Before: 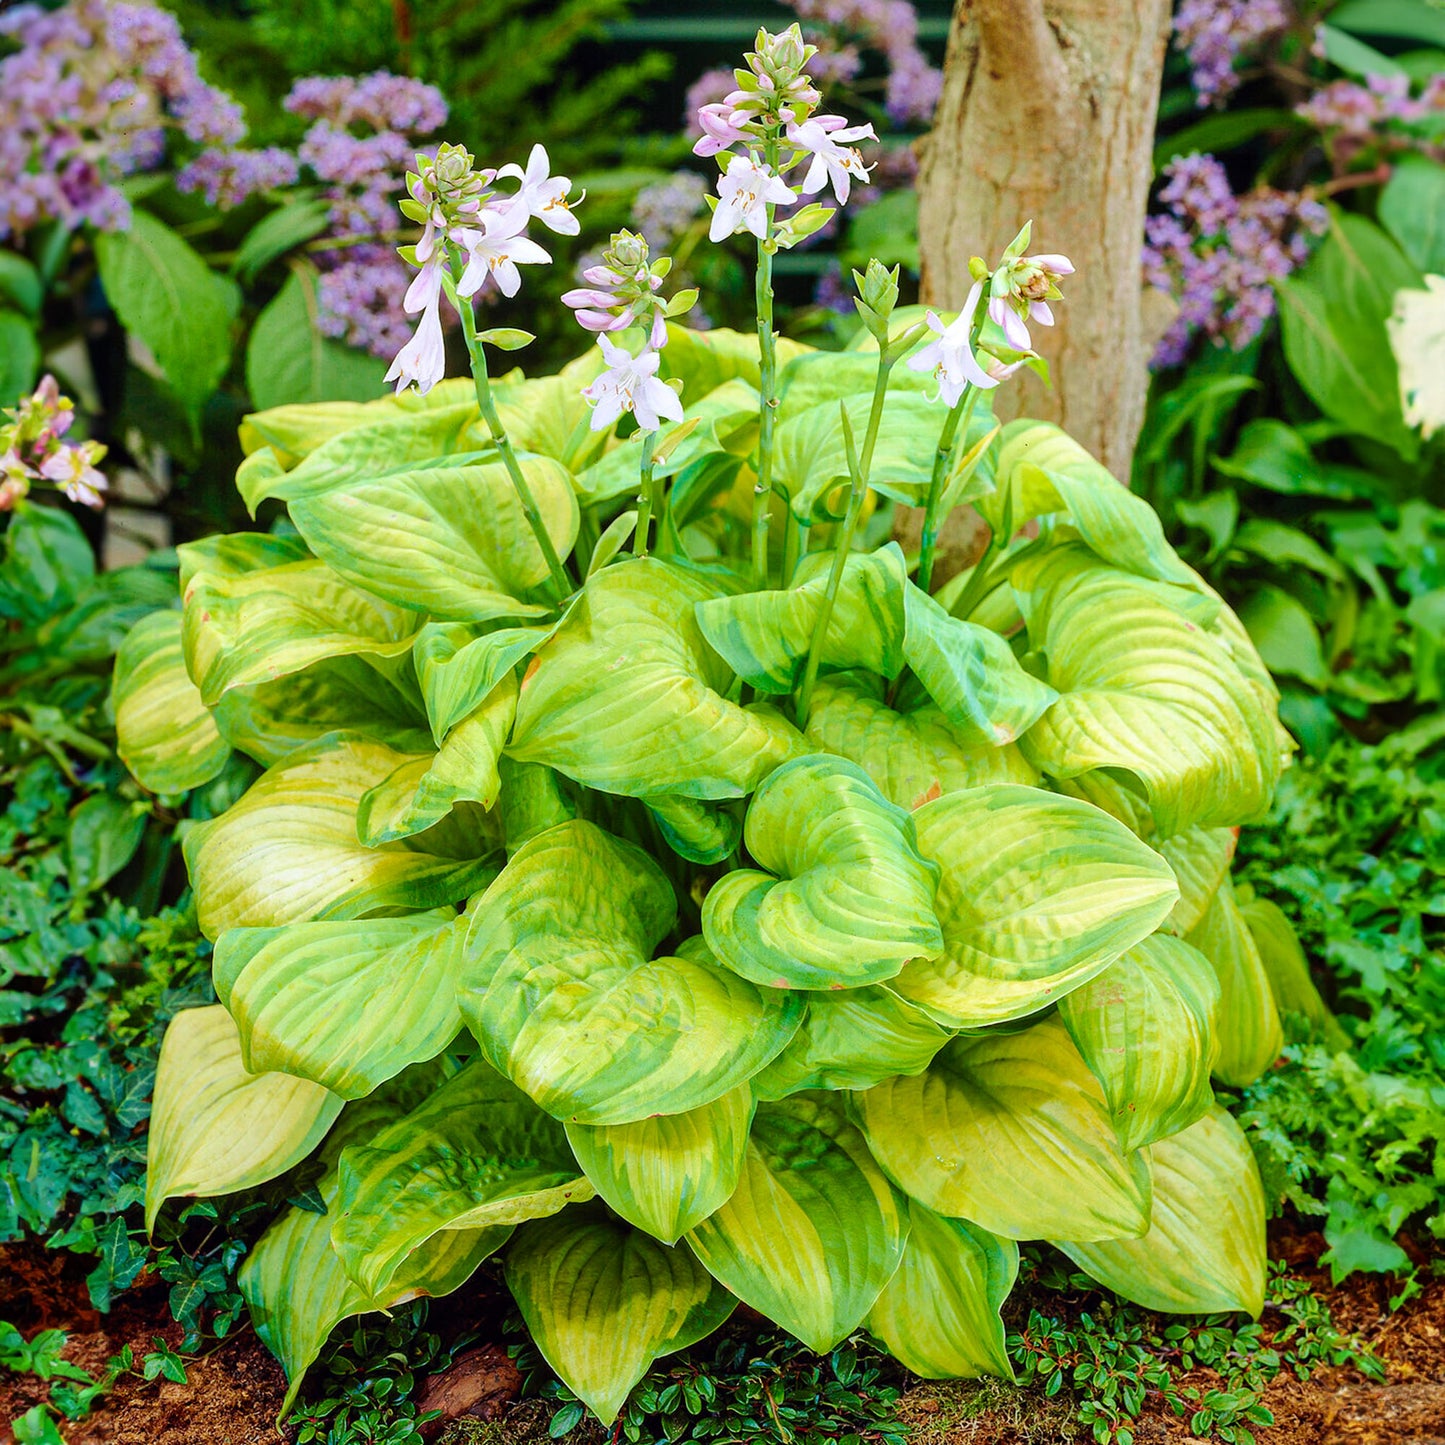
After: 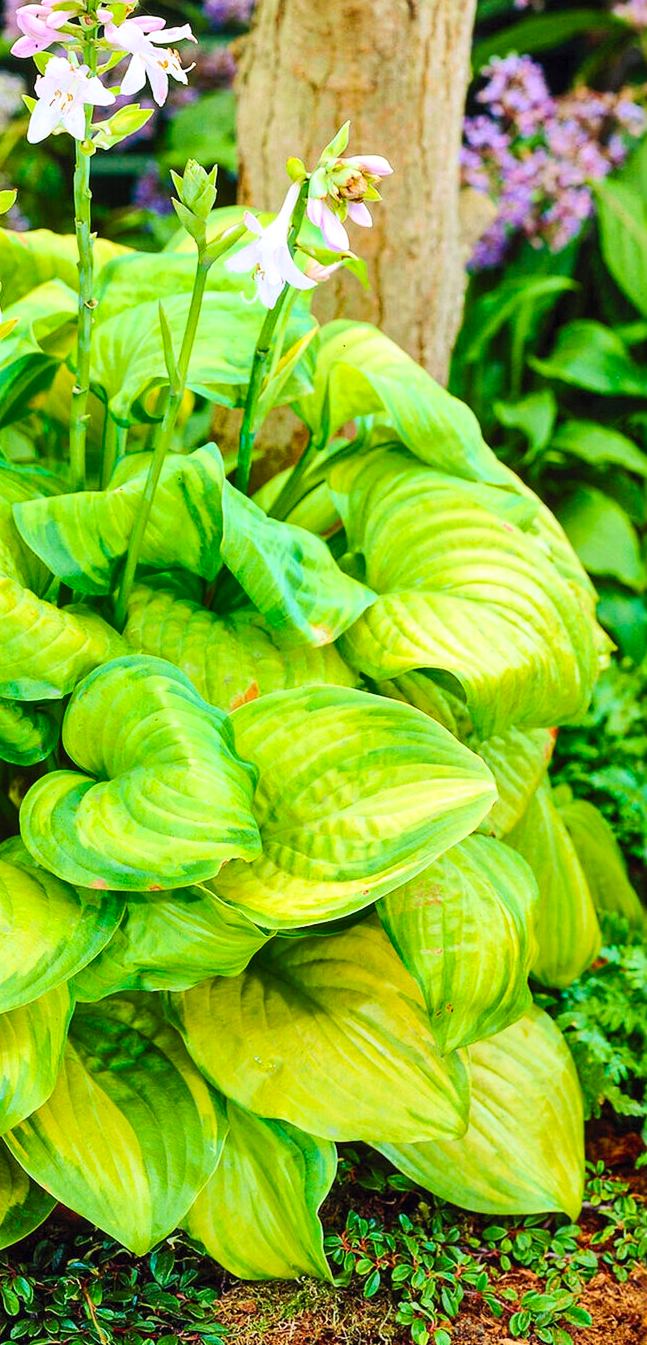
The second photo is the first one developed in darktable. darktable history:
contrast brightness saturation: contrast 0.196, brightness 0.168, saturation 0.228
crop: left 47.259%, top 6.911%, right 7.931%
shadows and highlights: white point adjustment 1.06, soften with gaussian
